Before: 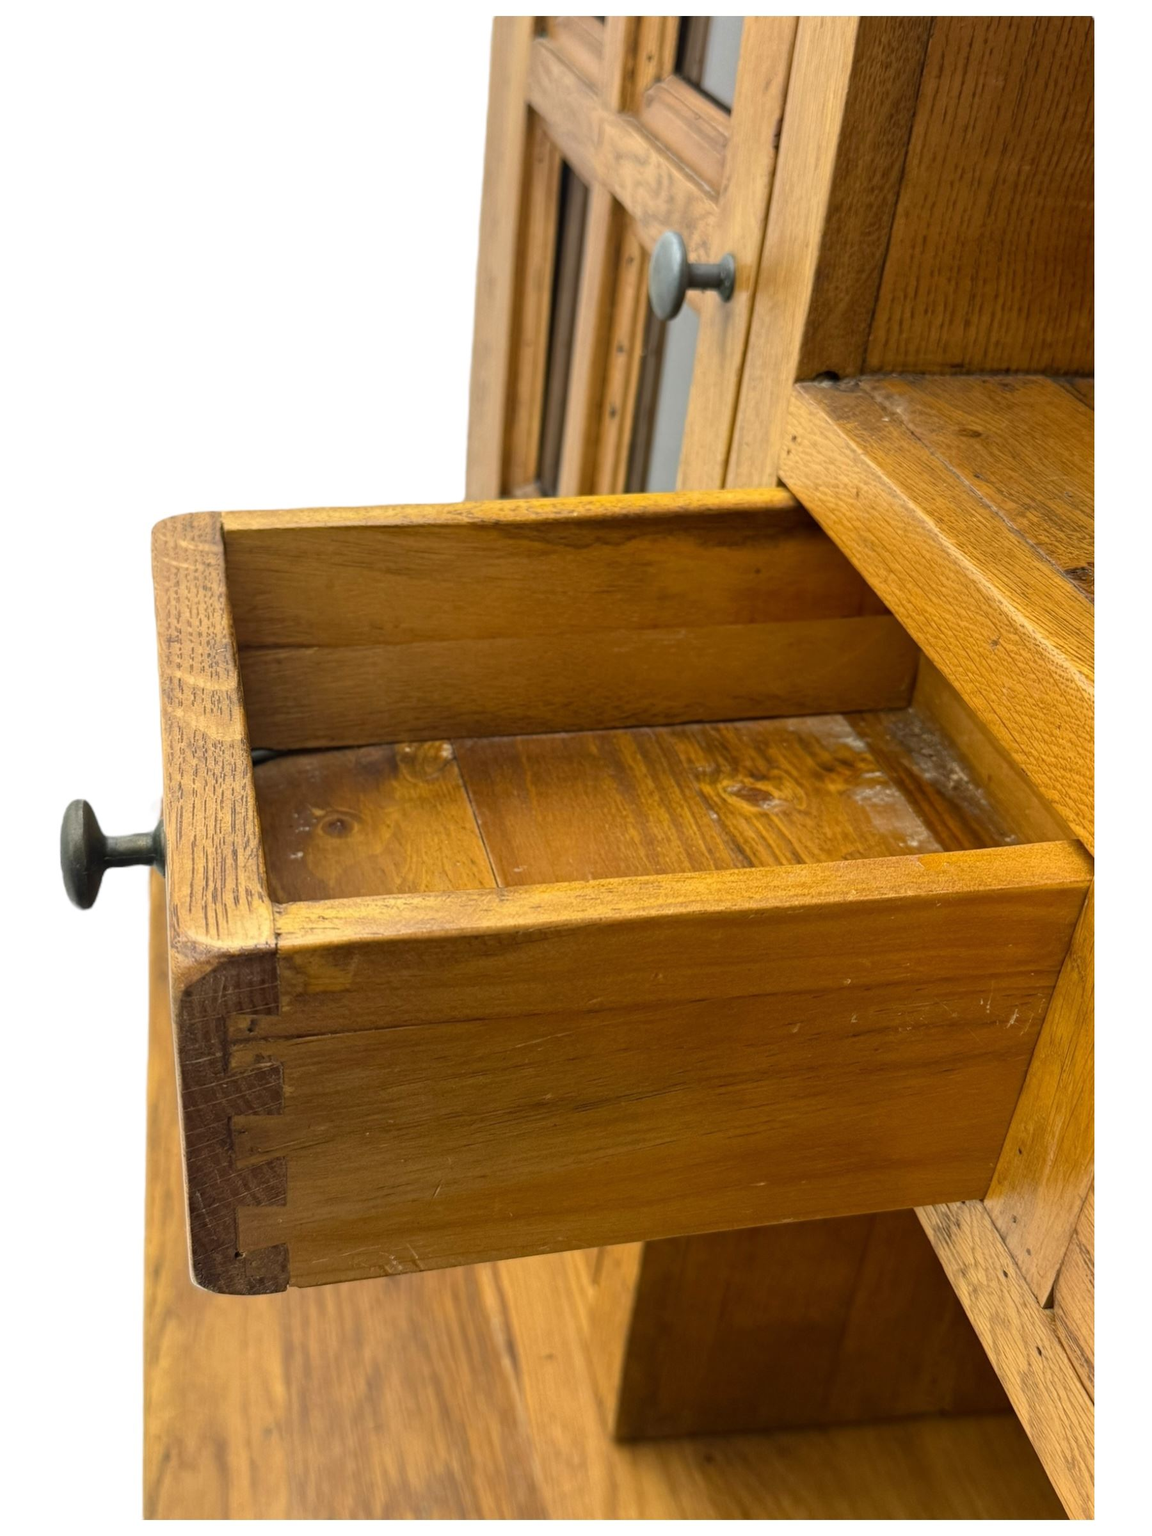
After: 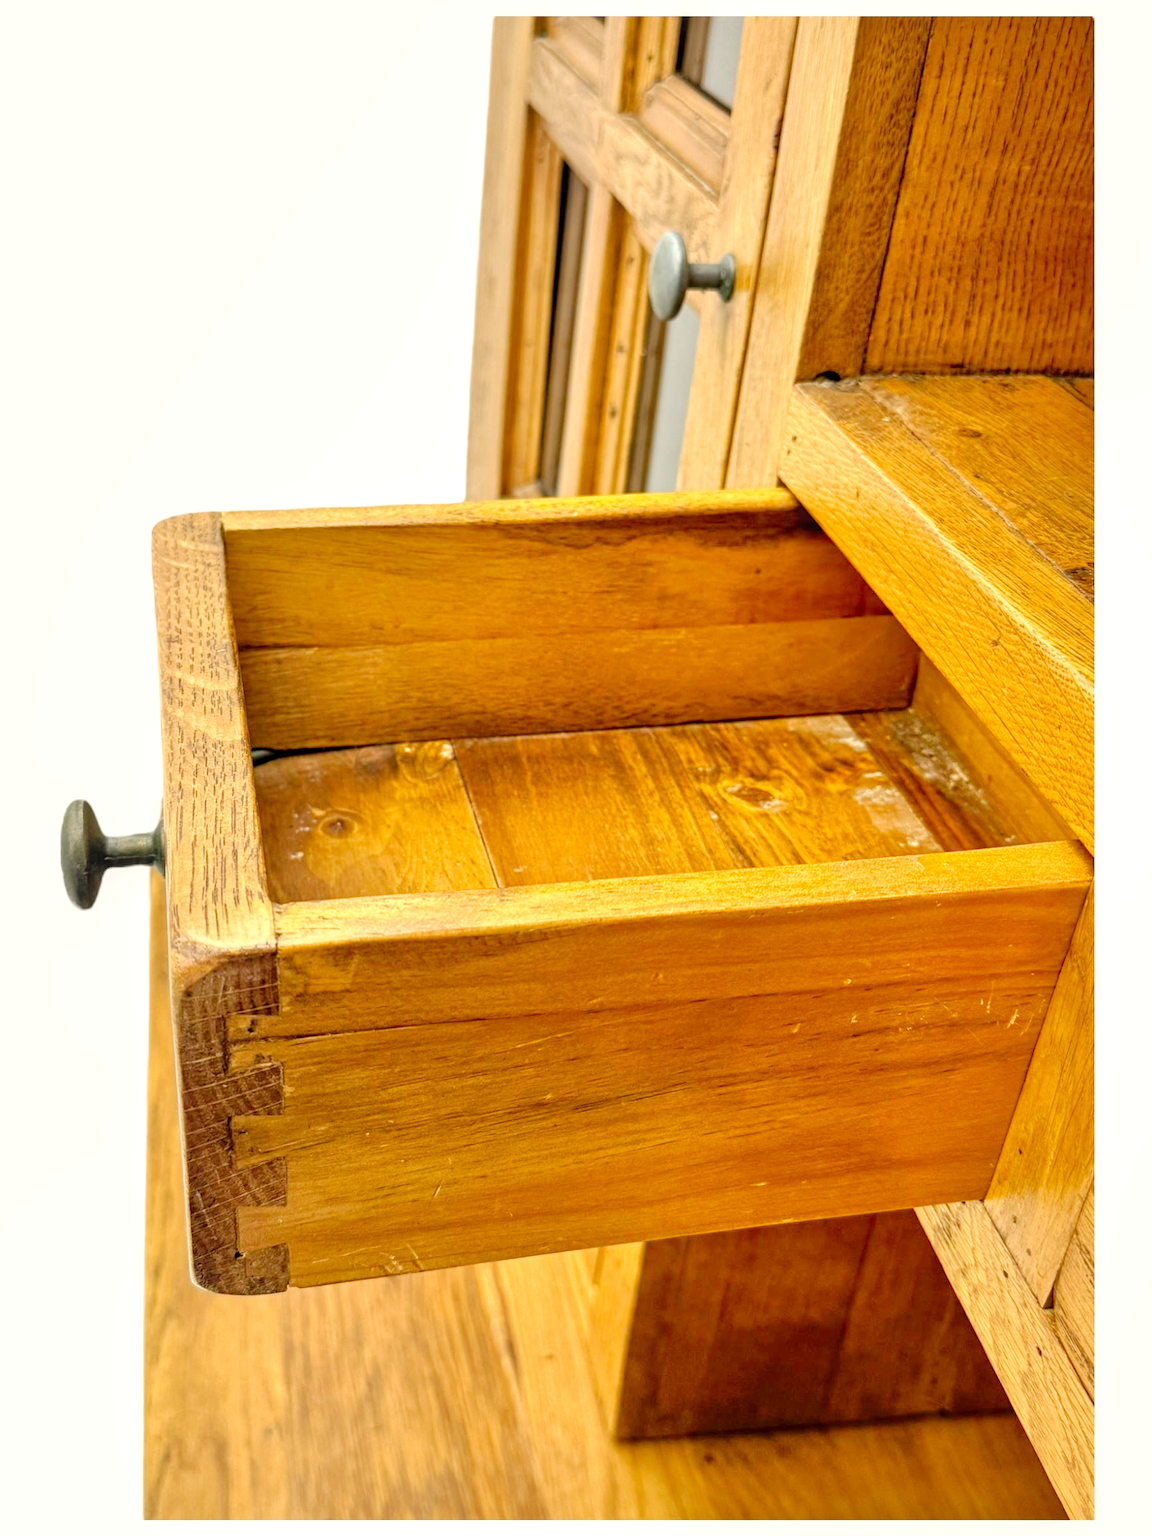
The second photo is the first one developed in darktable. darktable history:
white balance: red 1.029, blue 0.92
local contrast: on, module defaults
rotate and perspective: automatic cropping original format, crop left 0, crop top 0
tone equalizer: -7 EV 0.15 EV, -6 EV 0.6 EV, -5 EV 1.15 EV, -4 EV 1.33 EV, -3 EV 1.15 EV, -2 EV 0.6 EV, -1 EV 0.15 EV, mask exposure compensation -0.5 EV
tone curve: curves: ch0 [(0, 0) (0.003, 0) (0.011, 0.002) (0.025, 0.004) (0.044, 0.007) (0.069, 0.015) (0.1, 0.025) (0.136, 0.04) (0.177, 0.09) (0.224, 0.152) (0.277, 0.239) (0.335, 0.335) (0.399, 0.43) (0.468, 0.524) (0.543, 0.621) (0.623, 0.712) (0.709, 0.792) (0.801, 0.871) (0.898, 0.951) (1, 1)], preserve colors none
